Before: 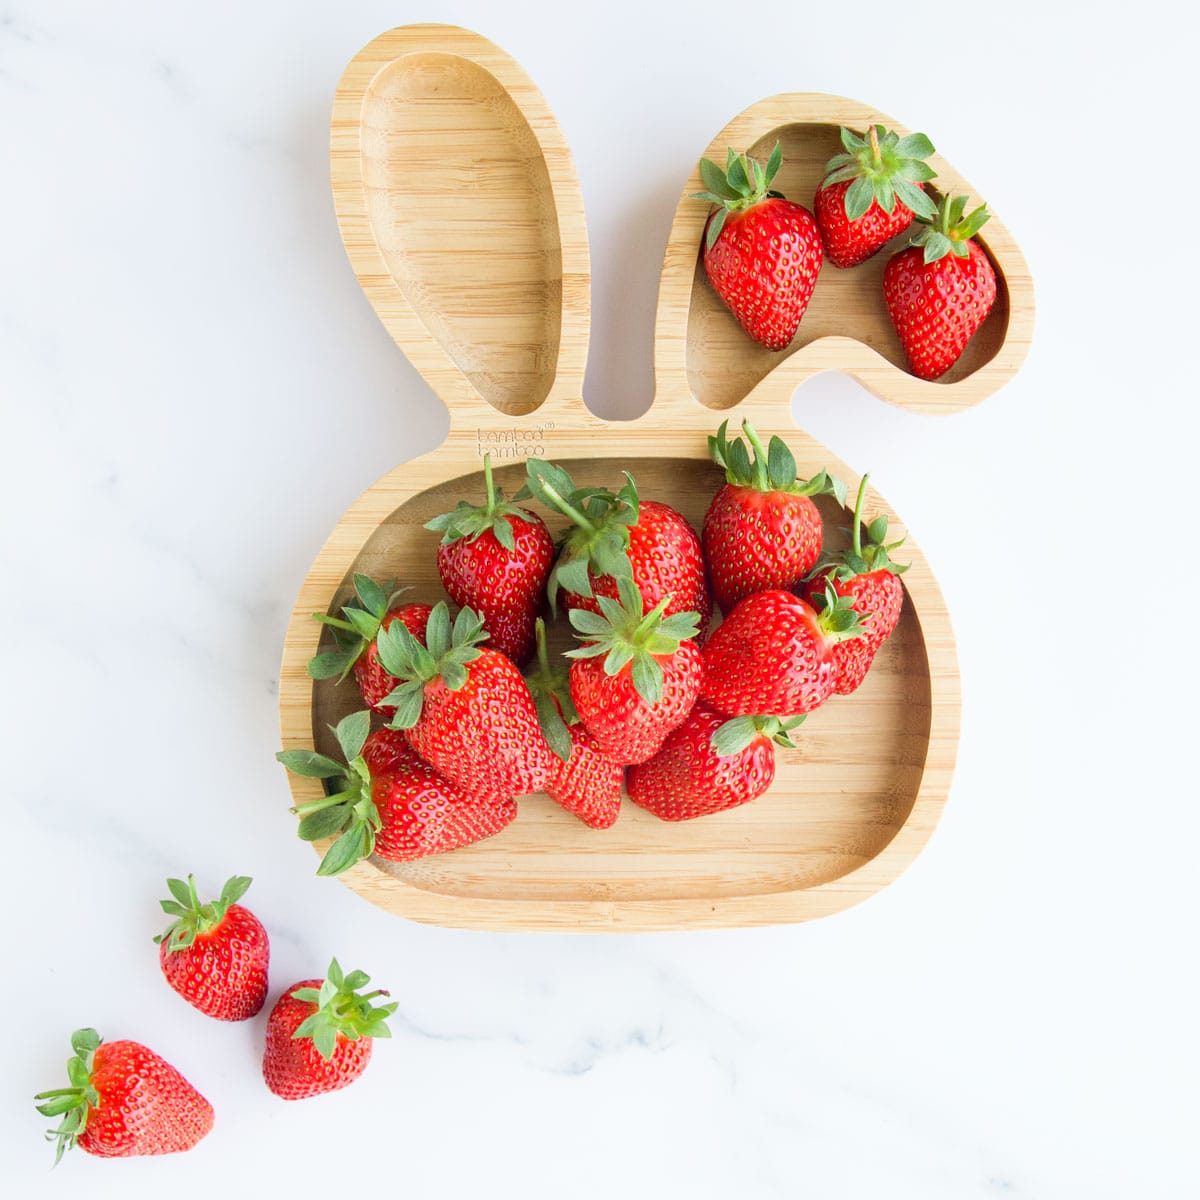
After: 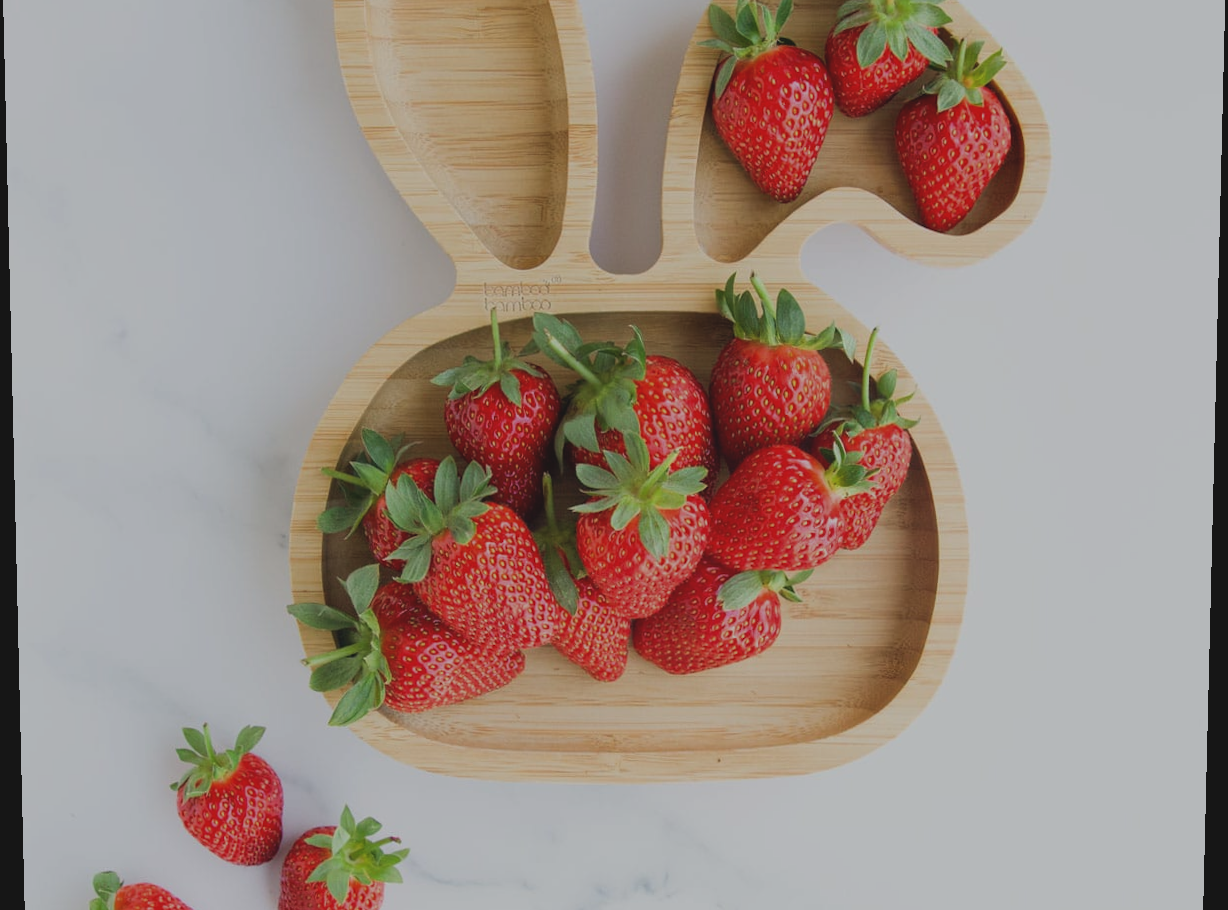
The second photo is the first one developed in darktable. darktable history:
rotate and perspective: lens shift (vertical) 0.048, lens shift (horizontal) -0.024, automatic cropping off
crop: top 13.819%, bottom 11.169%
exposure: black level correction -0.016, exposure -1.018 EV, compensate highlight preservation false
